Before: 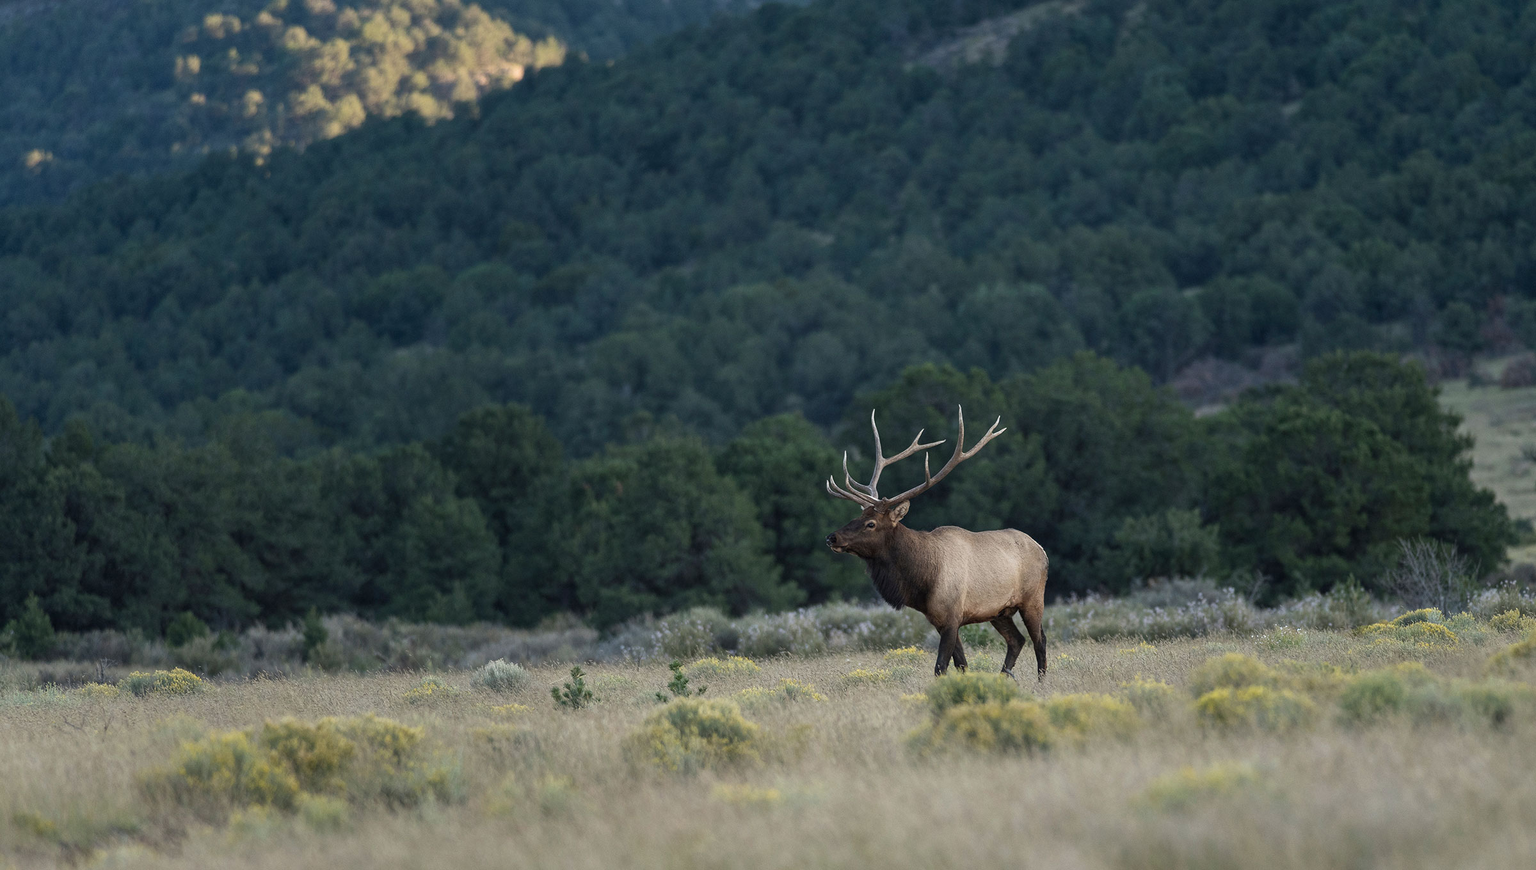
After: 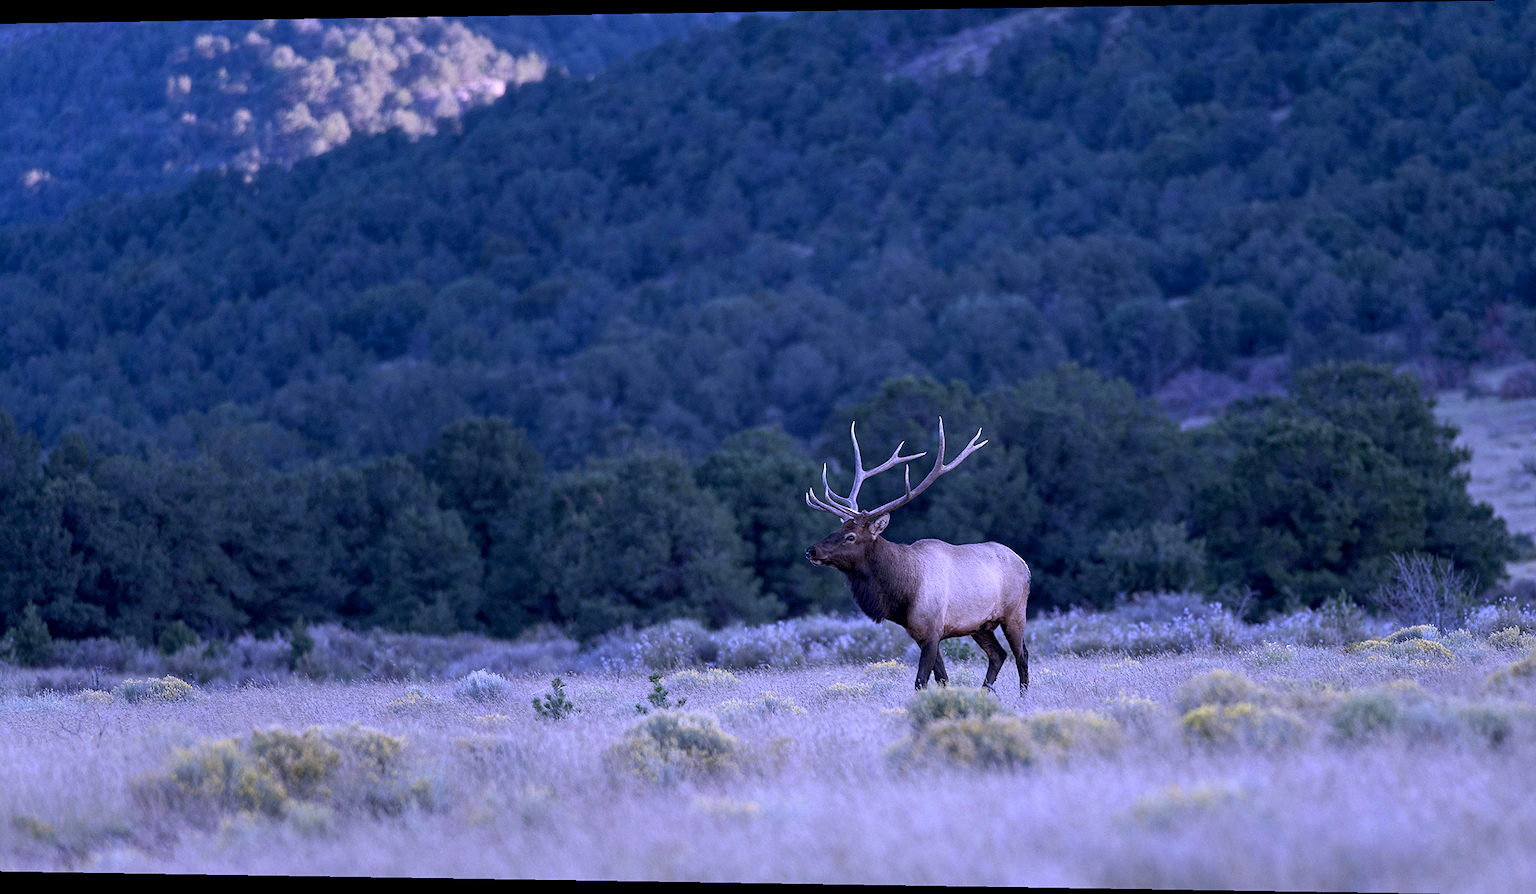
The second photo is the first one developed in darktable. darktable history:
exposure: black level correction 0.007, exposure 0.159 EV, compensate highlight preservation false
white balance: red 0.98, blue 1.61
sharpen: amount 0.2
bloom: size 5%, threshold 95%, strength 15%
rotate and perspective: lens shift (horizontal) -0.055, automatic cropping off
